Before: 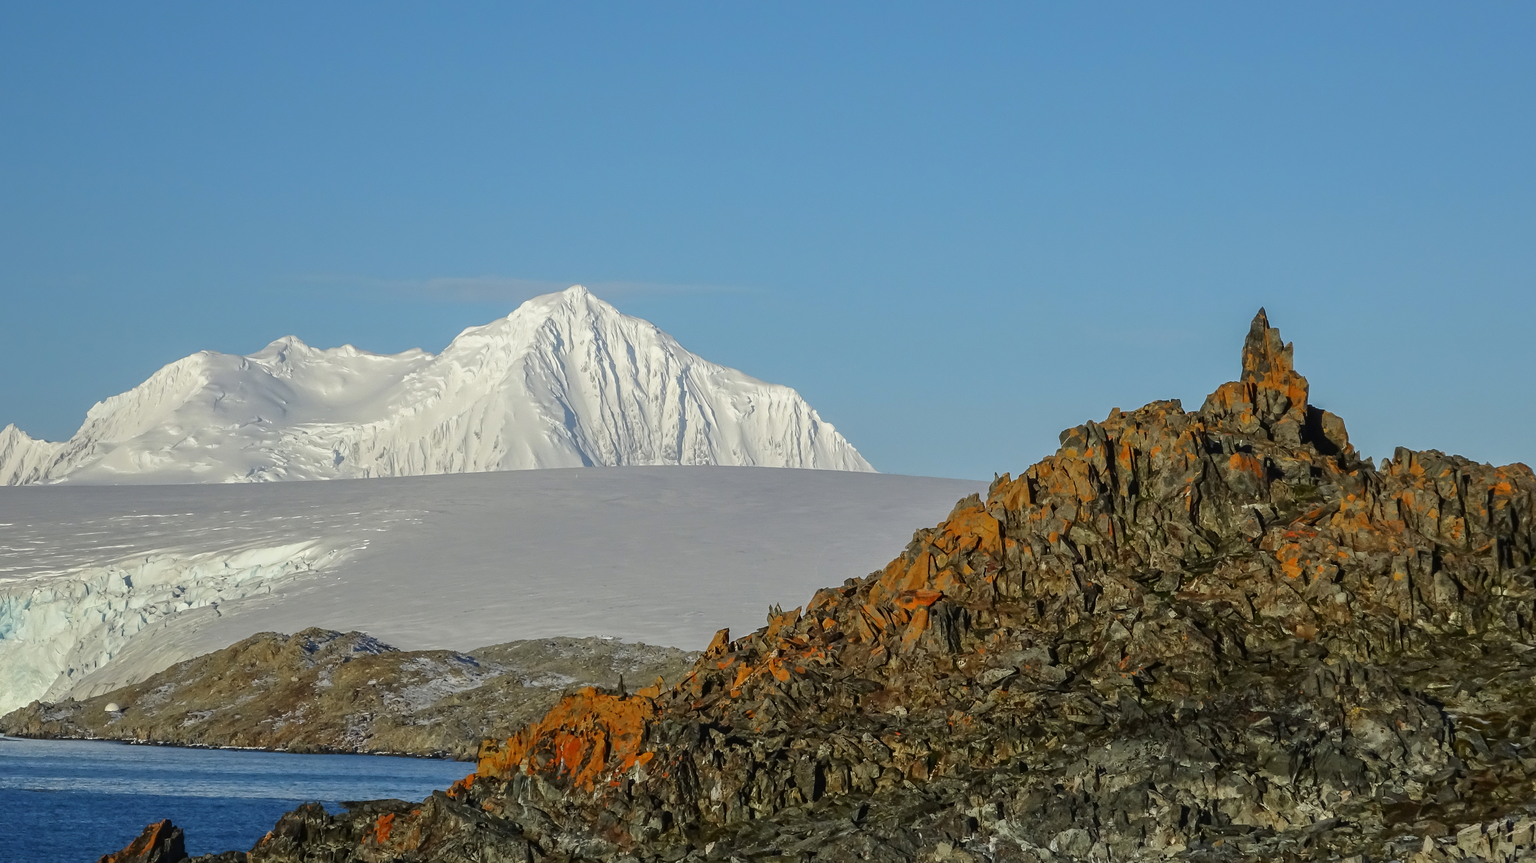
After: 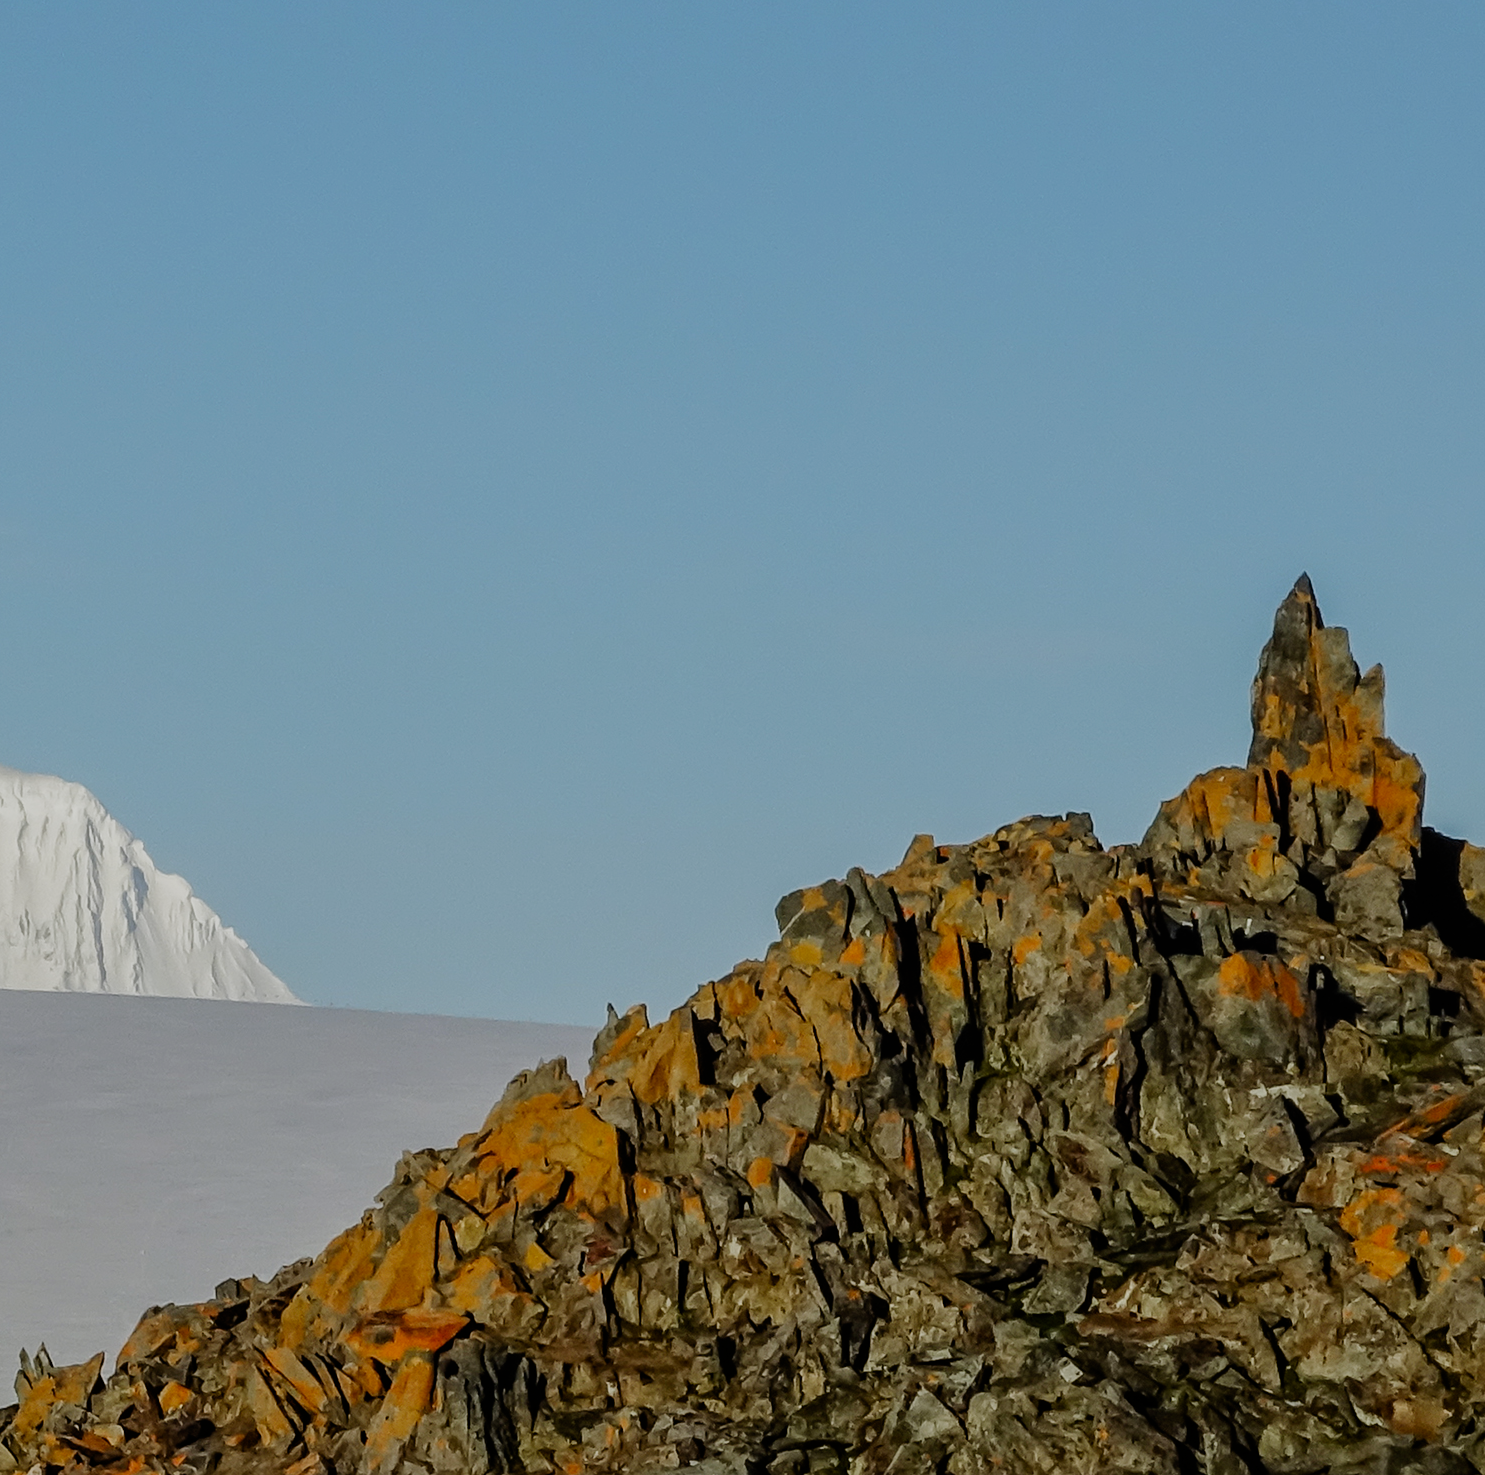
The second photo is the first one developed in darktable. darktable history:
filmic rgb: black relative exposure -7.65 EV, white relative exposure 4.56 EV, hardness 3.61, preserve chrominance no, color science v4 (2020), contrast in shadows soft
crop and rotate: left 49.59%, top 10.127%, right 13.262%, bottom 24.221%
